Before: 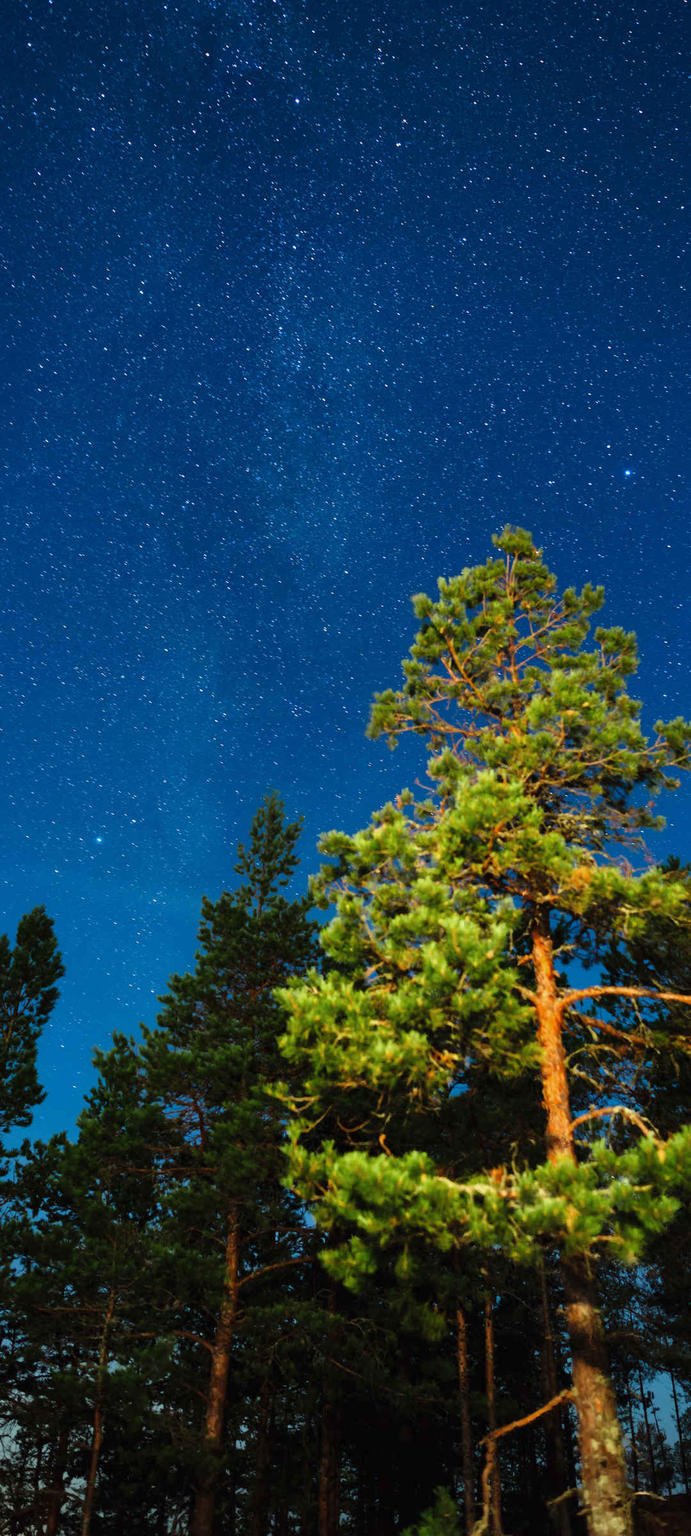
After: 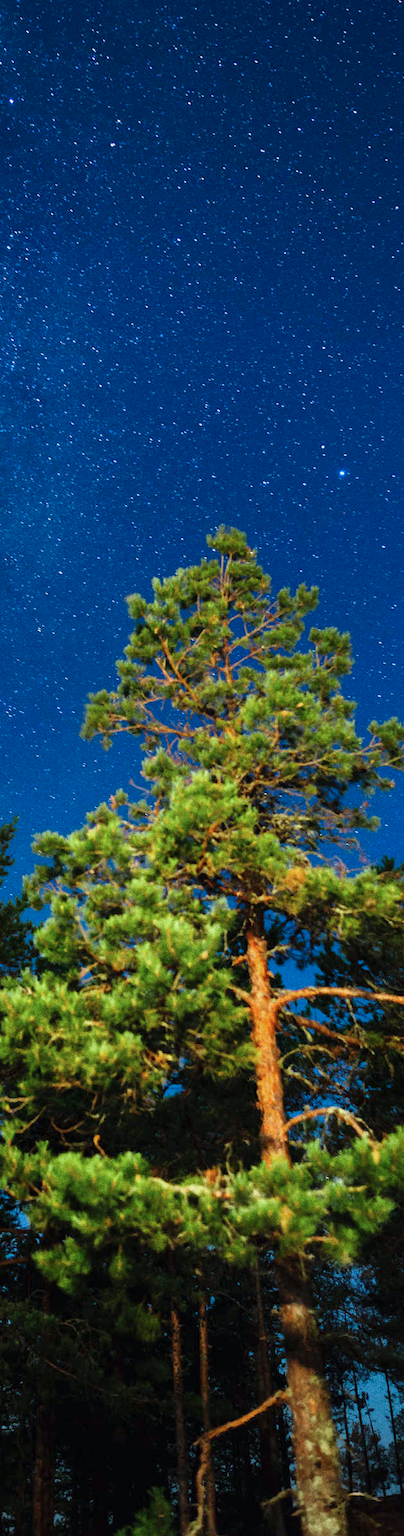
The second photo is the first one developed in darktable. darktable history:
grain: coarseness 0.09 ISO, strength 40%
contrast brightness saturation: contrast 0.05
bloom: size 9%, threshold 100%, strength 7%
crop: left 41.402%
color calibration: illuminant custom, x 0.368, y 0.373, temperature 4330.32 K
rotate and perspective: automatic cropping original format, crop left 0, crop top 0
